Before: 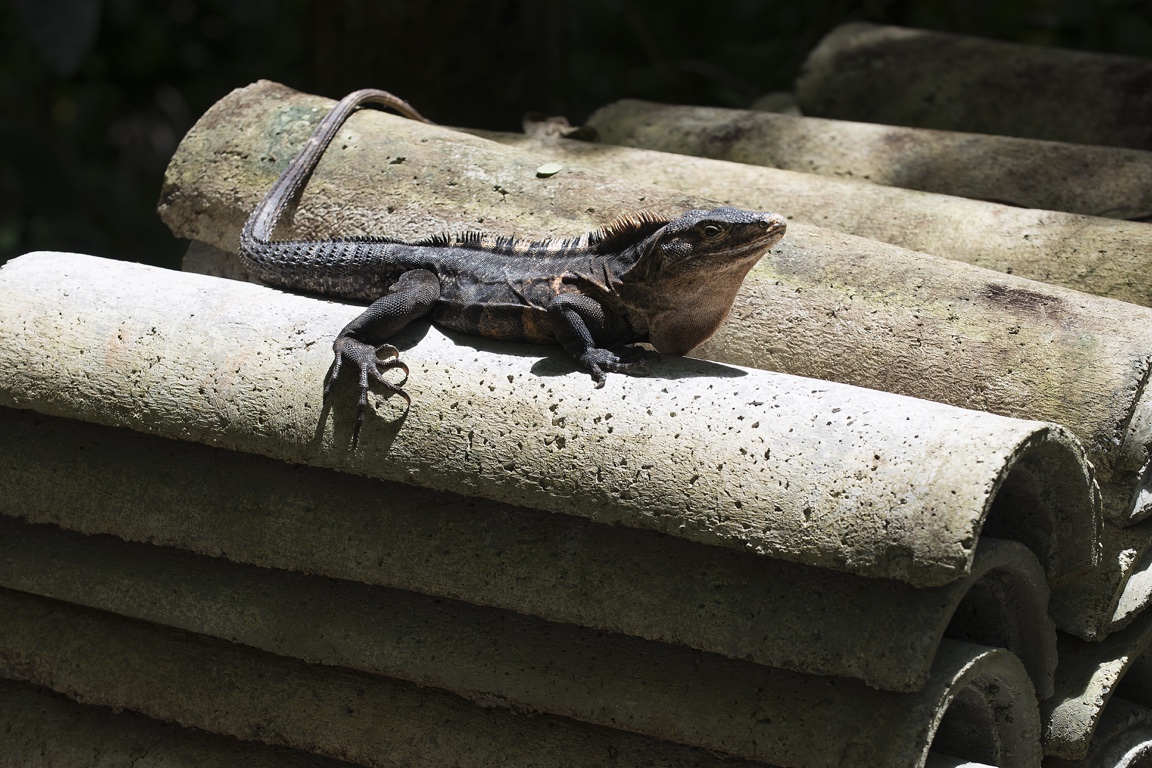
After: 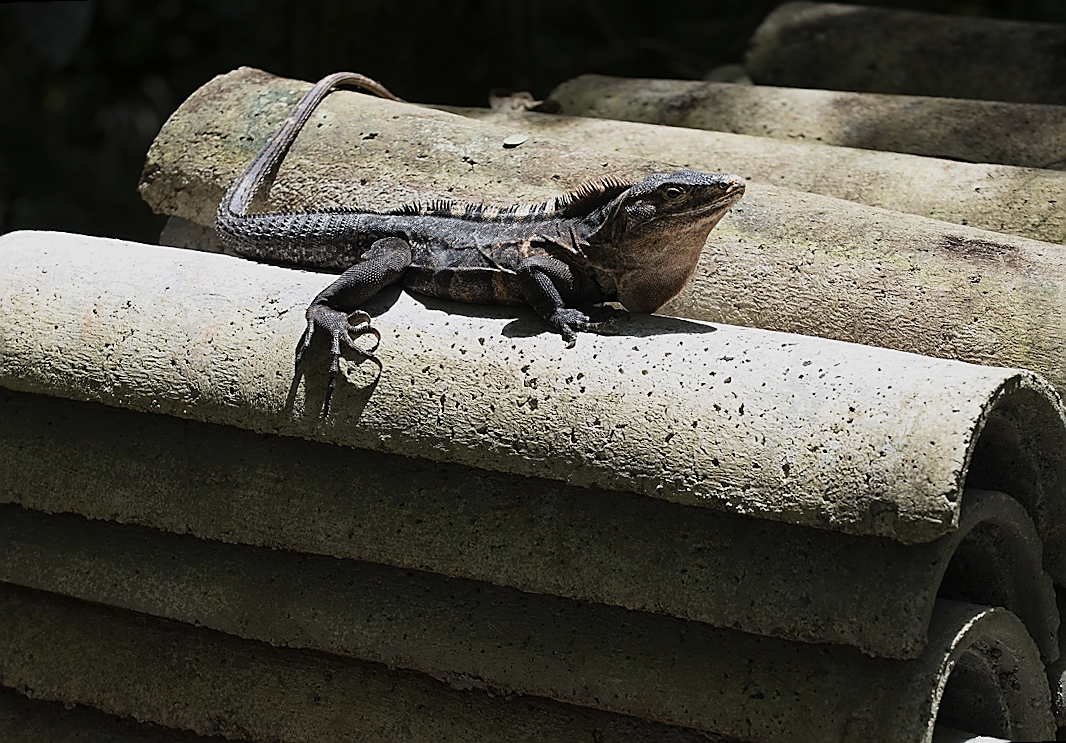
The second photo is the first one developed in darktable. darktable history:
sharpen: radius 1.4, amount 1.25, threshold 0.7
rotate and perspective: rotation -1.68°, lens shift (vertical) -0.146, crop left 0.049, crop right 0.912, crop top 0.032, crop bottom 0.96
filmic rgb: black relative exposure -14.19 EV, white relative exposure 3.39 EV, hardness 7.89, preserve chrominance max RGB
